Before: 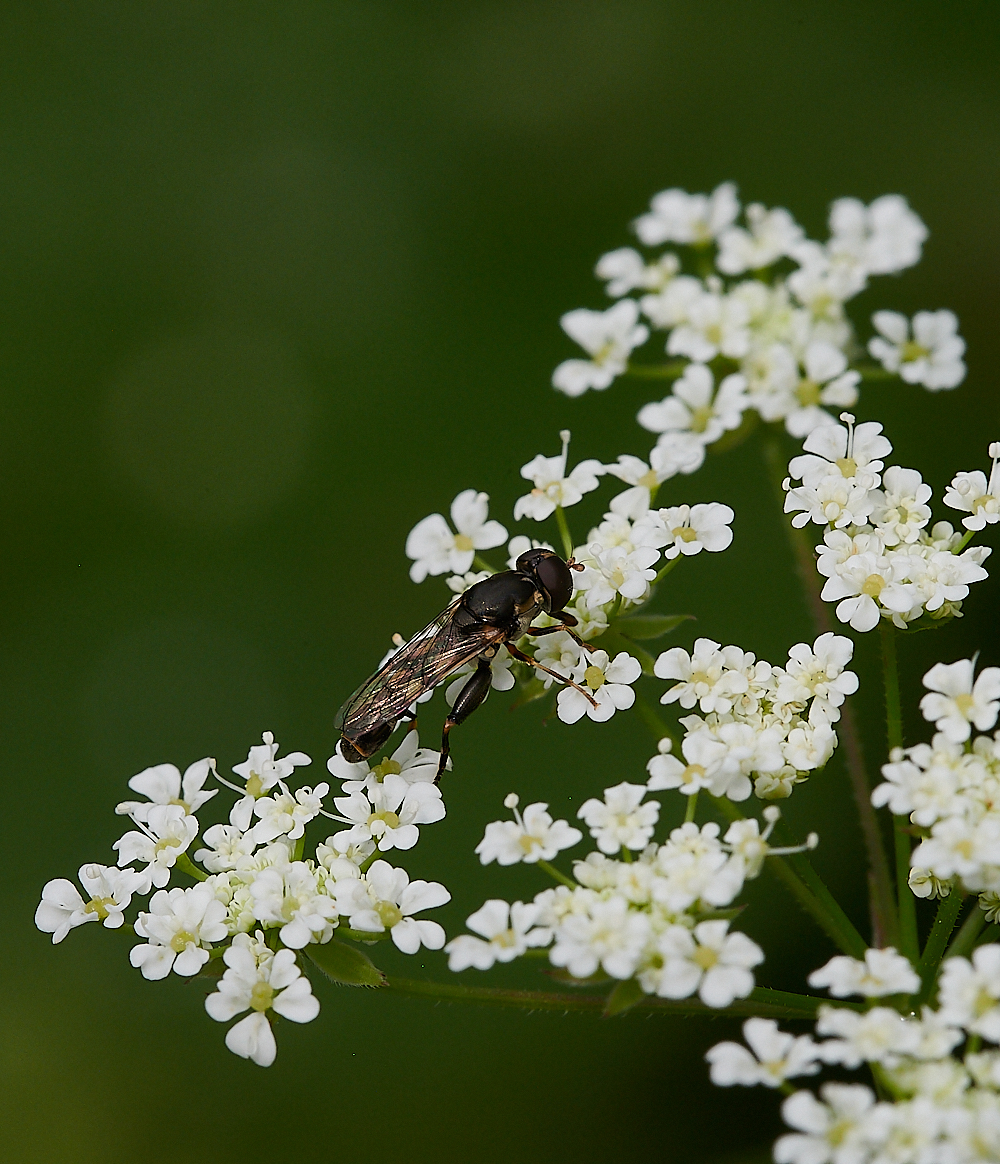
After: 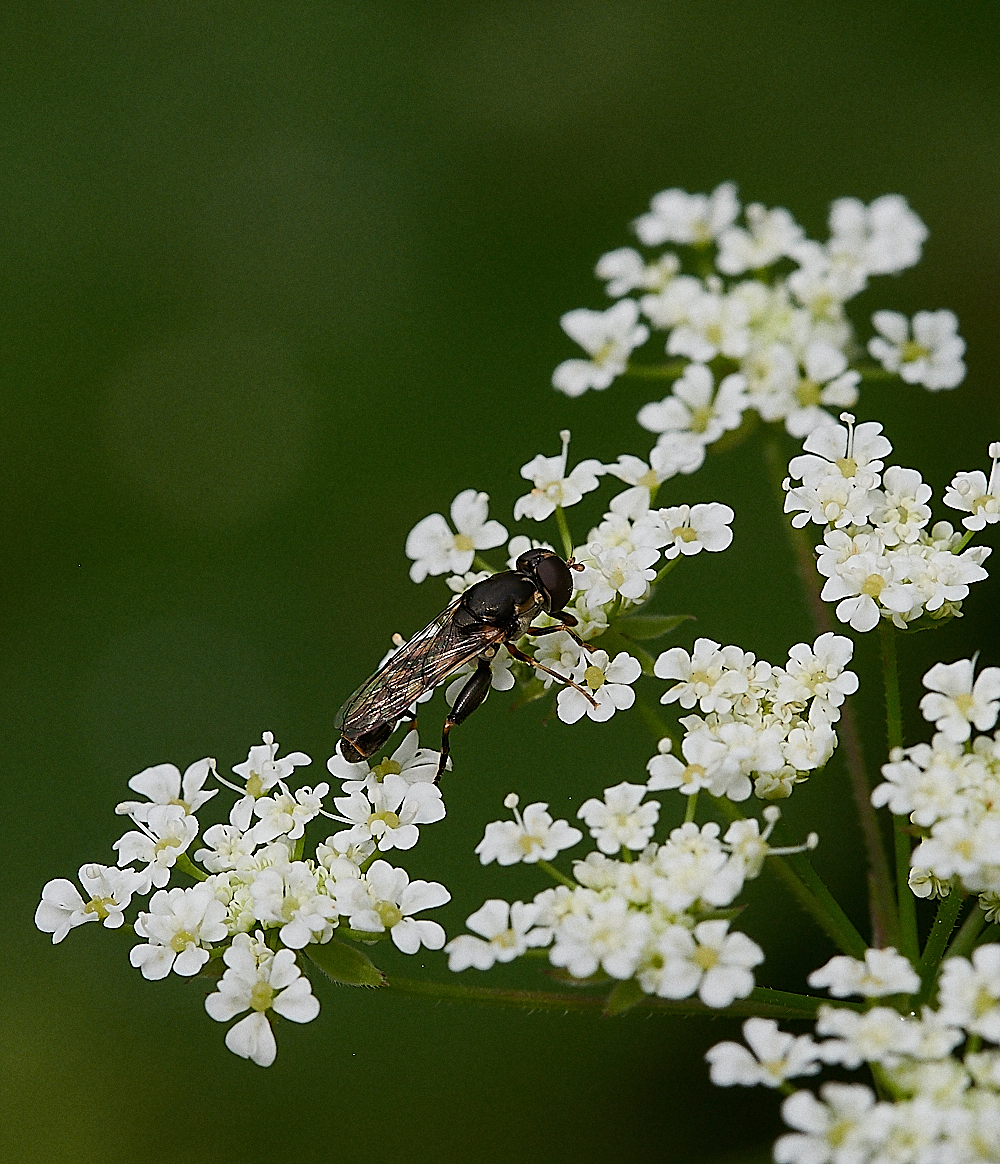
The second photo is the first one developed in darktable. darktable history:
sharpen: on, module defaults
grain: coarseness 0.47 ISO
